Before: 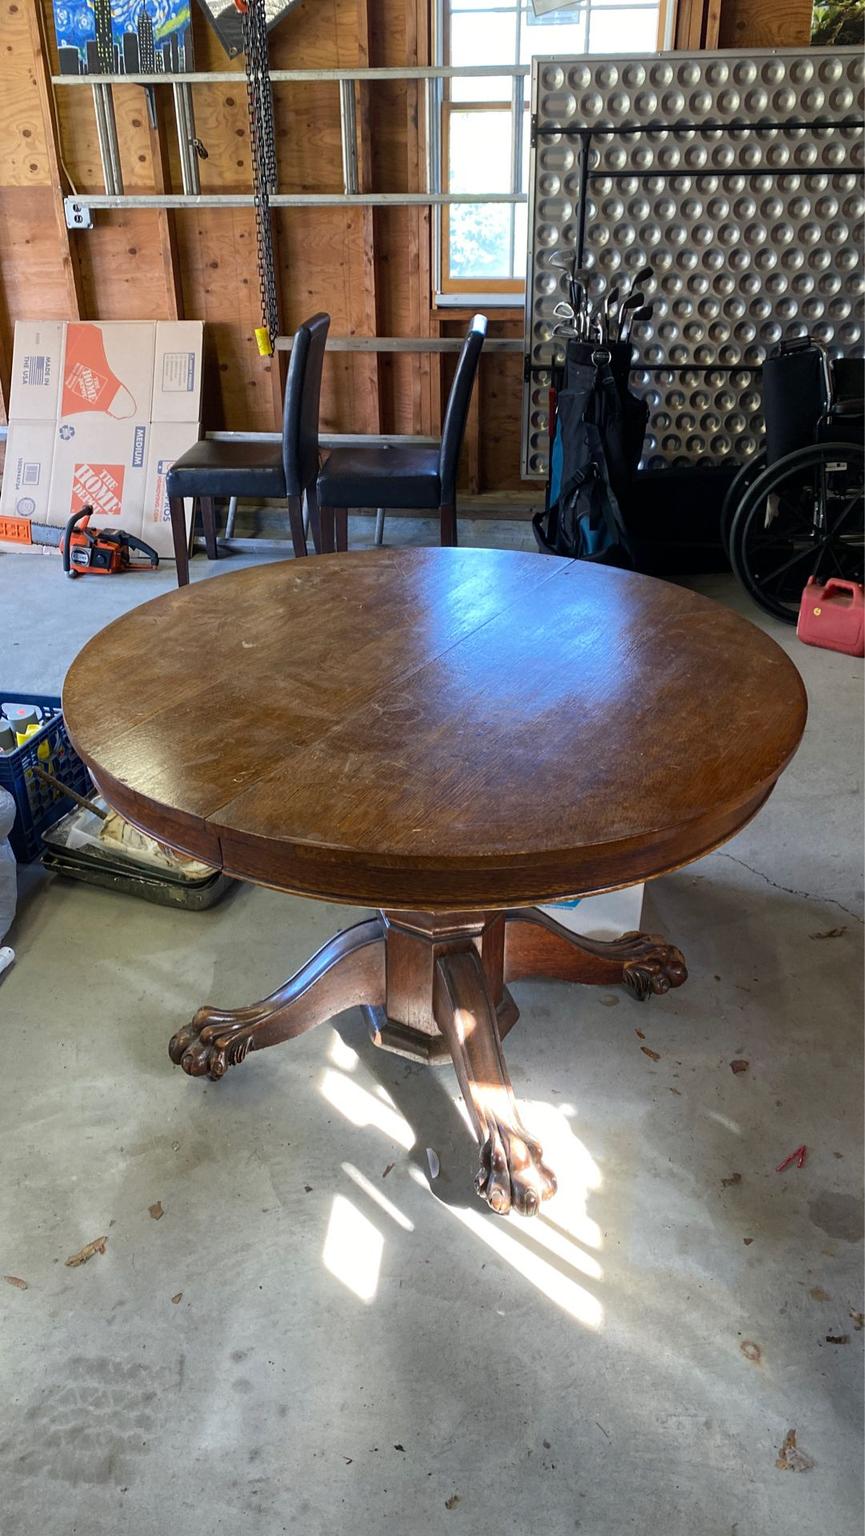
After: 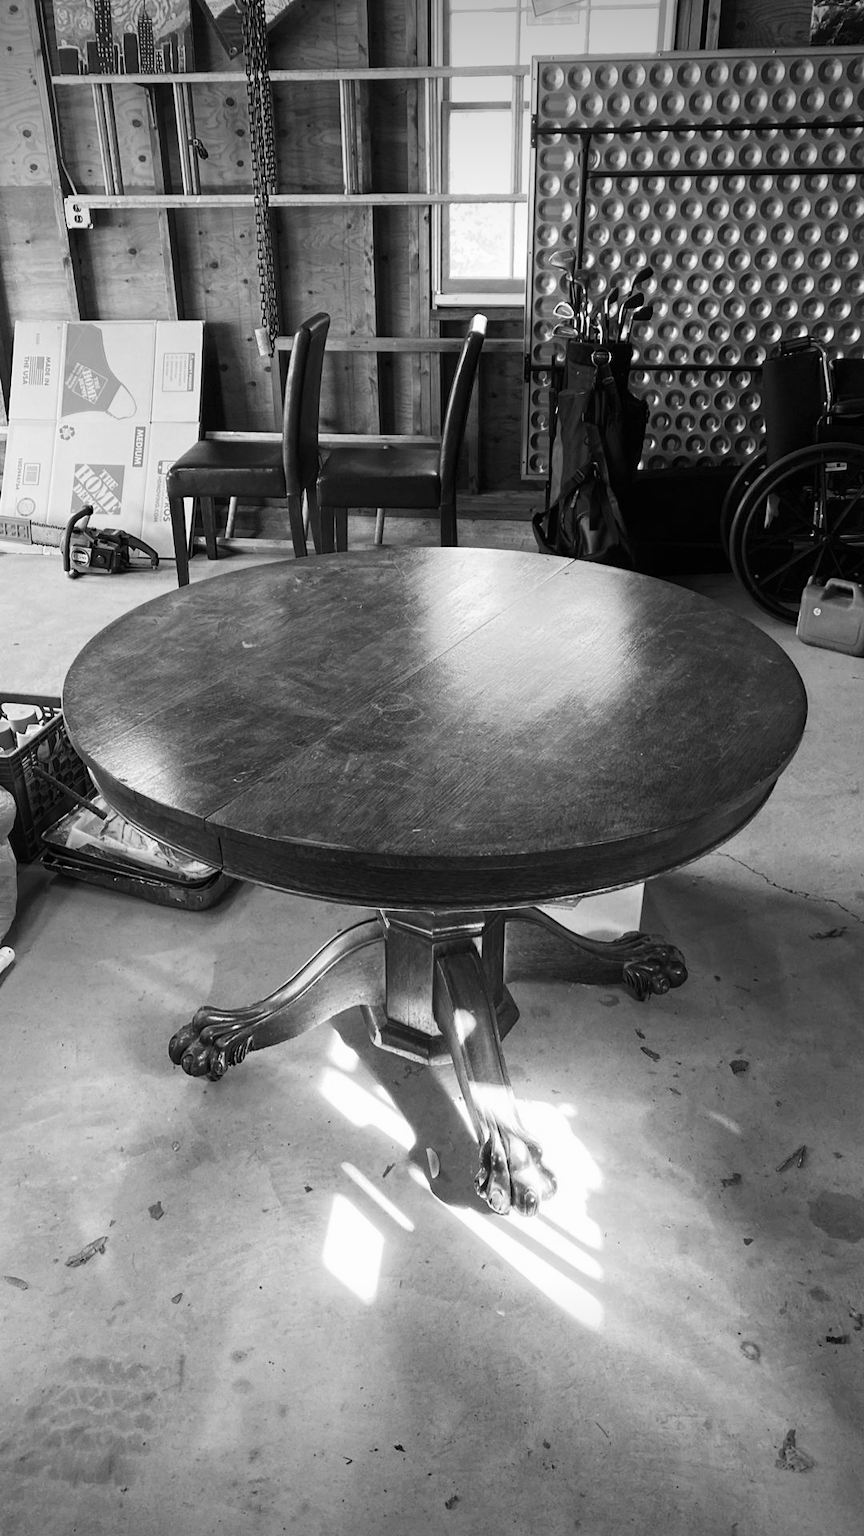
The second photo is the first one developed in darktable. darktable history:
color balance rgb: perceptual saturation grading › global saturation 25.198%, perceptual saturation grading › highlights -28.366%, perceptual saturation grading › shadows 34.334%, saturation formula JzAzBz (2021)
color calibration: output gray [0.31, 0.36, 0.33, 0], illuminant custom, x 0.348, y 0.365, temperature 4958.97 K
vignetting: fall-off start 99.58%, width/height ratio 1.323, unbound false
contrast brightness saturation: contrast 0.225, brightness 0.102, saturation 0.292
